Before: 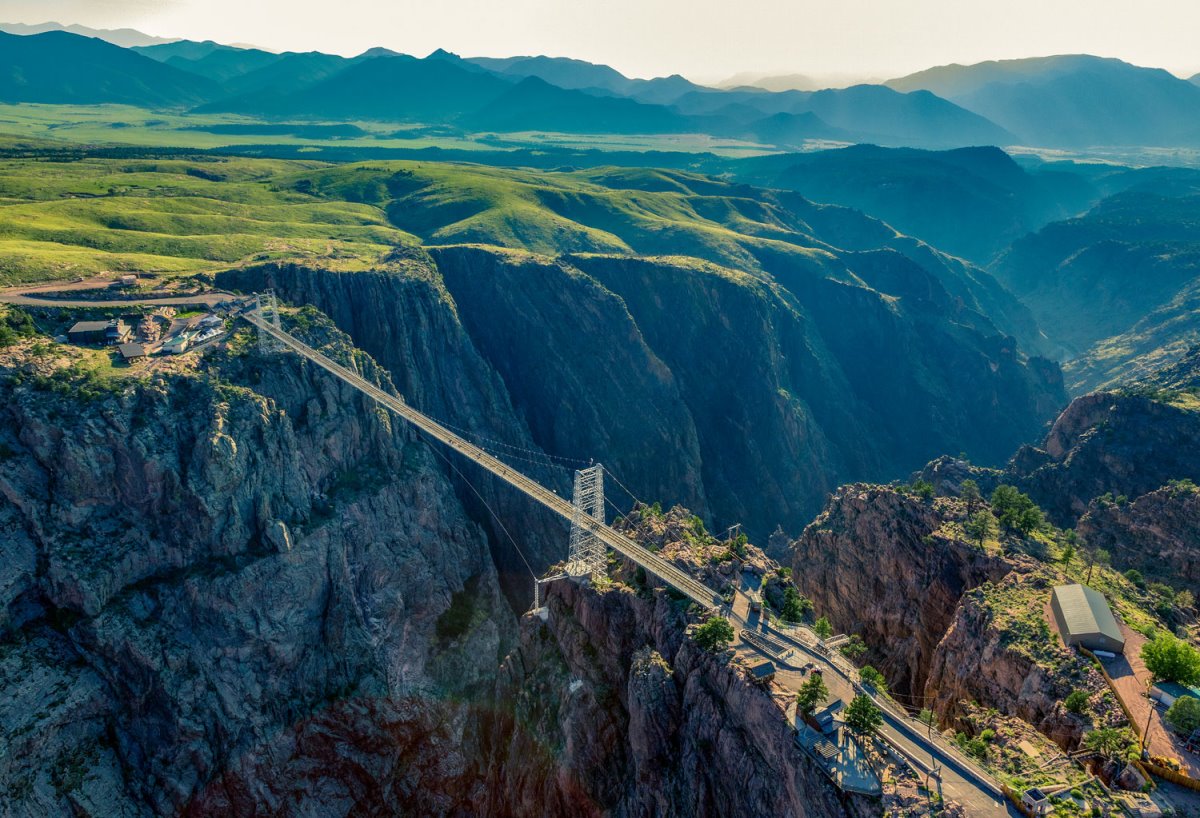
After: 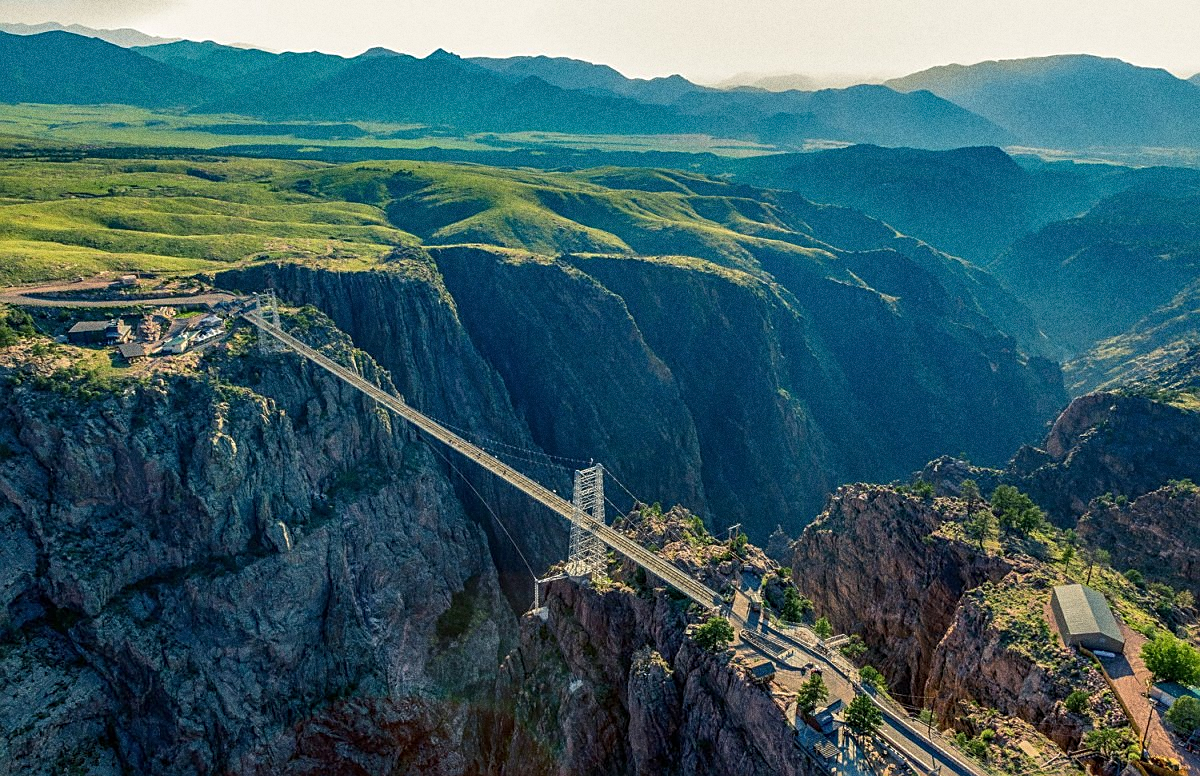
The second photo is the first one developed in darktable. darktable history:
sharpen: on, module defaults
grain: coarseness 0.09 ISO, strength 40%
exposure: compensate highlight preservation false
crop and rotate: top 0%, bottom 5.097%
